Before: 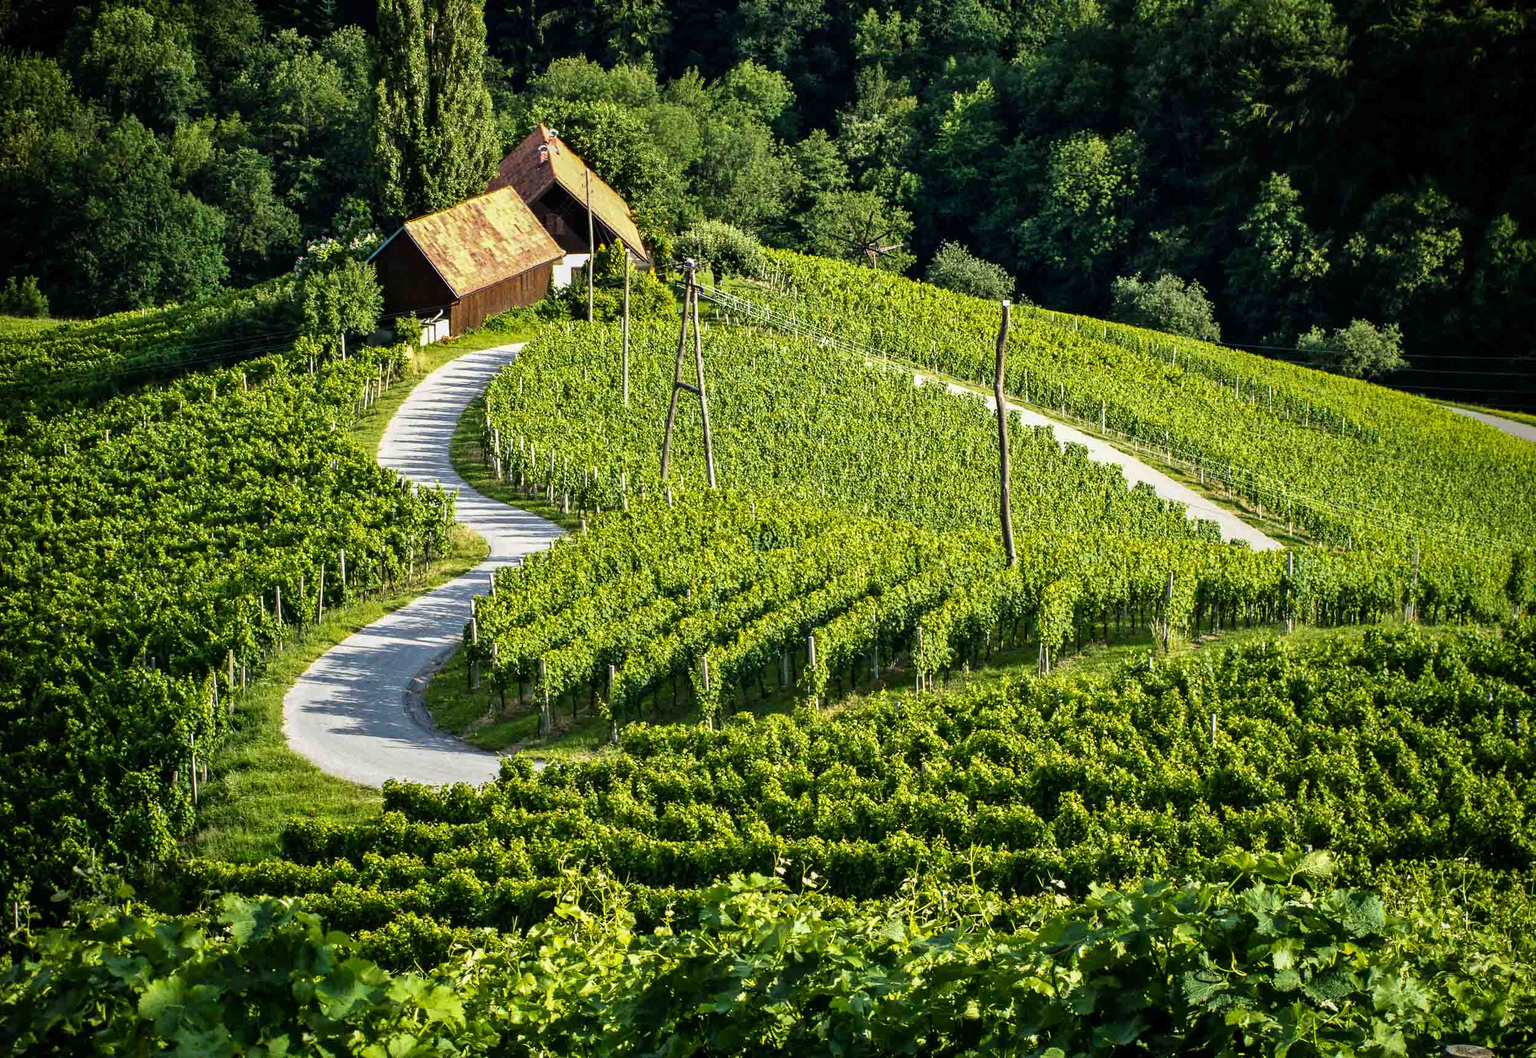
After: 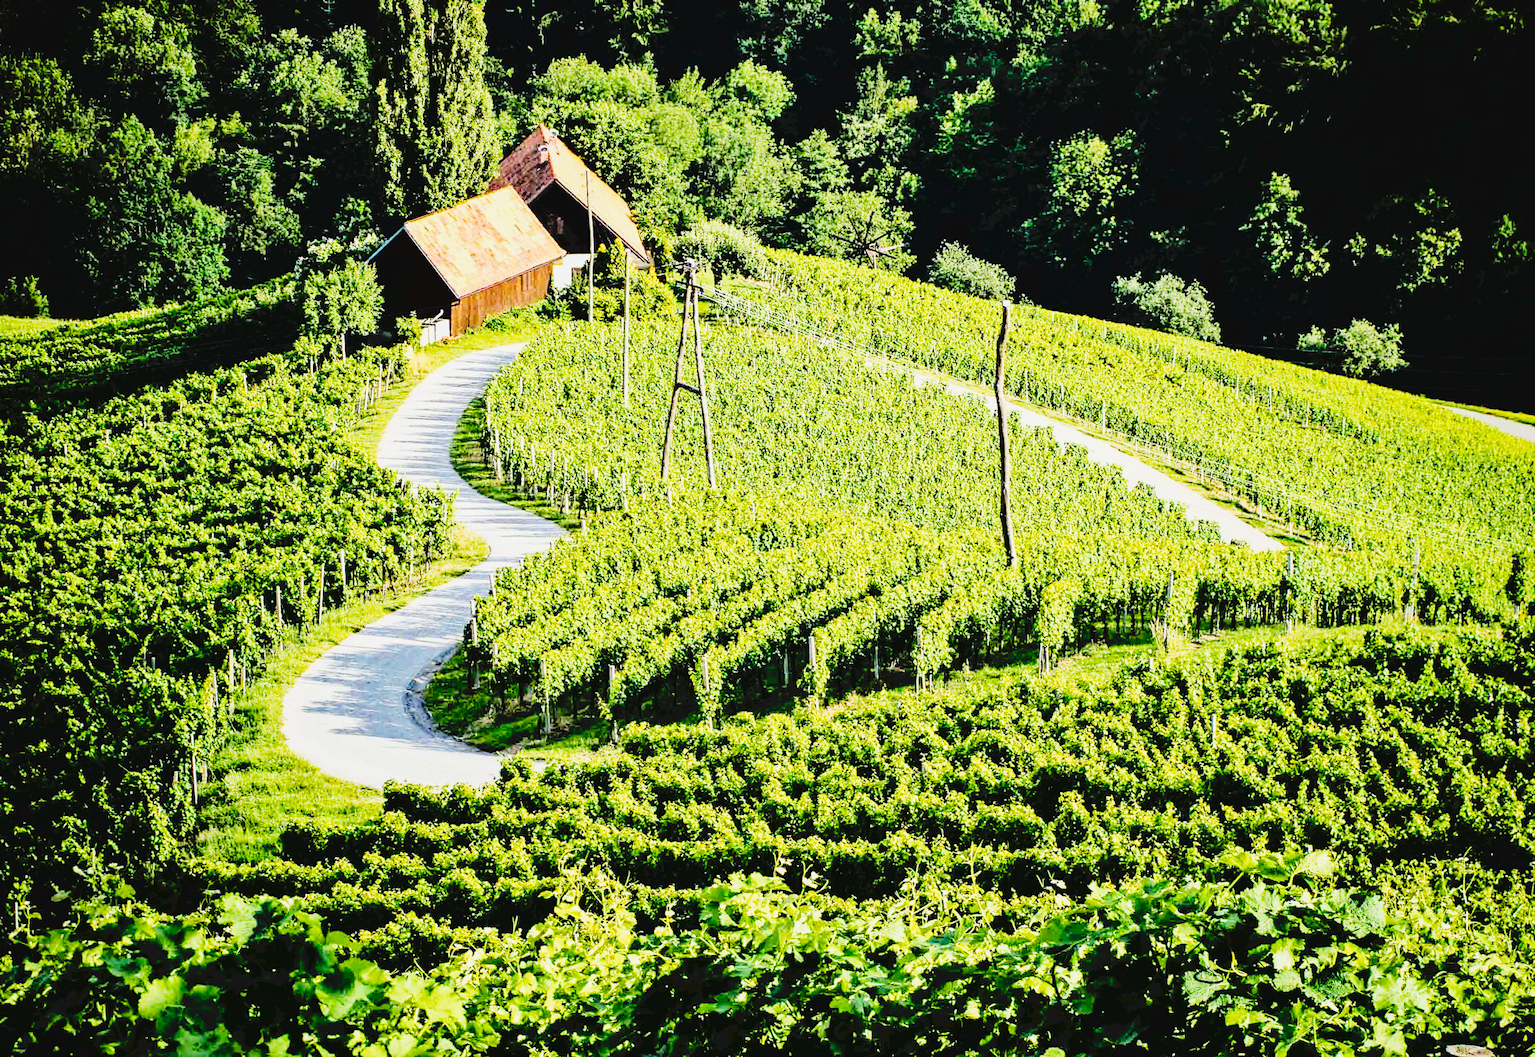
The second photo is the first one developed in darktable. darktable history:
exposure: black level correction 0.001, exposure 1.3 EV, compensate highlight preservation false
filmic rgb: black relative exposure -3.21 EV, white relative exposure 7.02 EV, hardness 1.46, contrast 1.35
tone curve: curves: ch0 [(0, 0) (0.003, 0.068) (0.011, 0.068) (0.025, 0.068) (0.044, 0.068) (0.069, 0.072) (0.1, 0.072) (0.136, 0.077) (0.177, 0.095) (0.224, 0.126) (0.277, 0.2) (0.335, 0.3) (0.399, 0.407) (0.468, 0.52) (0.543, 0.624) (0.623, 0.721) (0.709, 0.811) (0.801, 0.88) (0.898, 0.942) (1, 1)], preserve colors none
